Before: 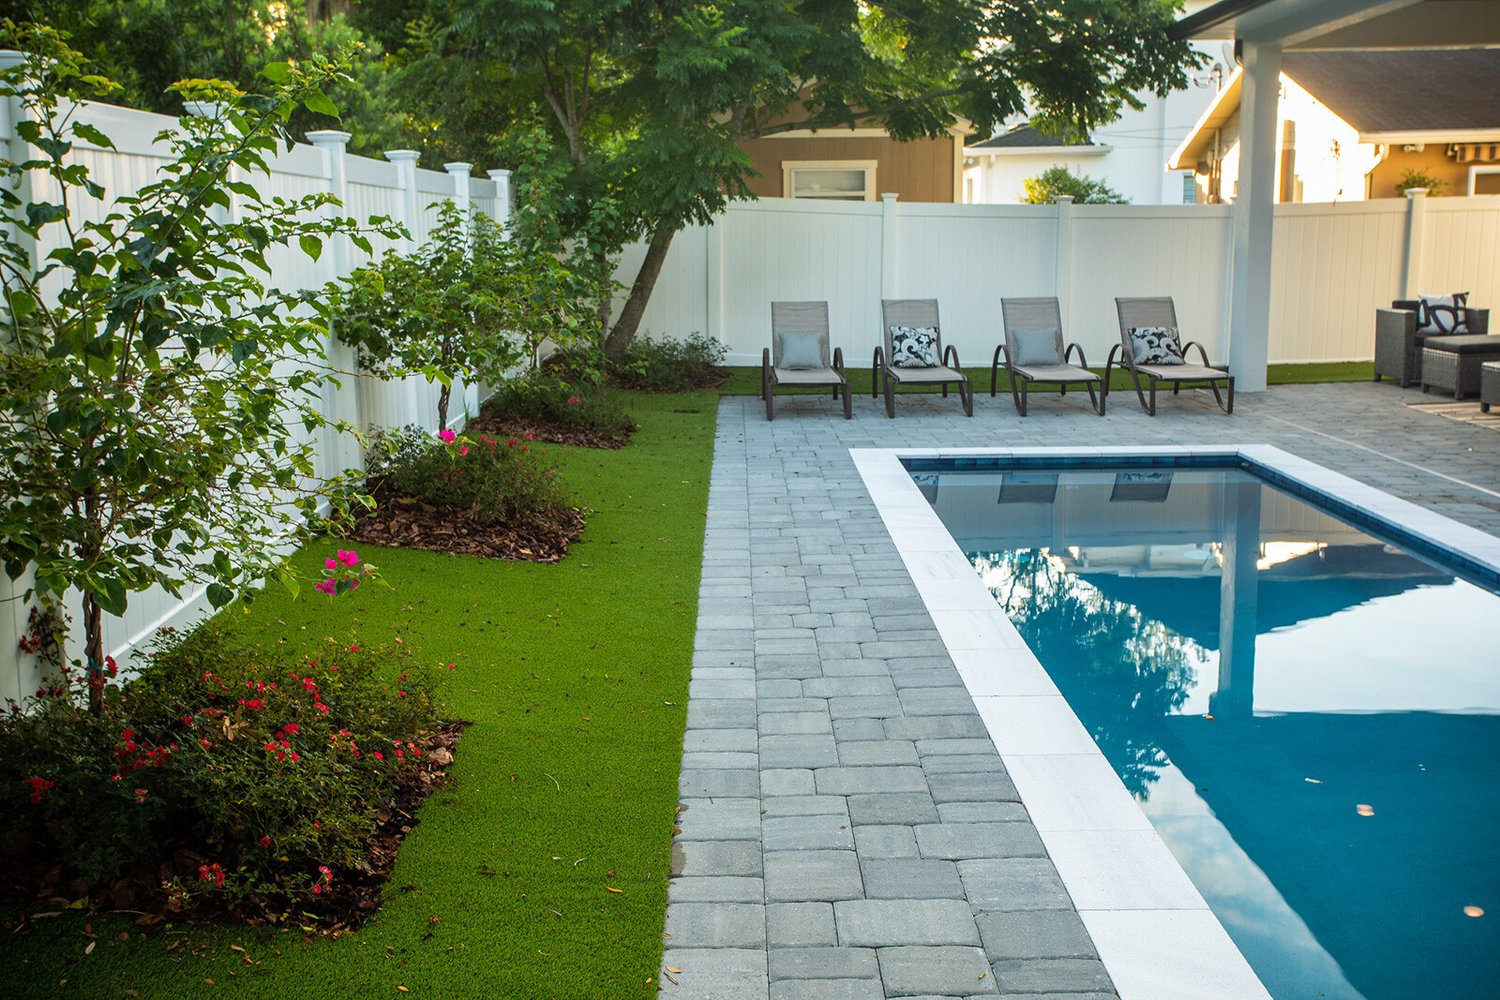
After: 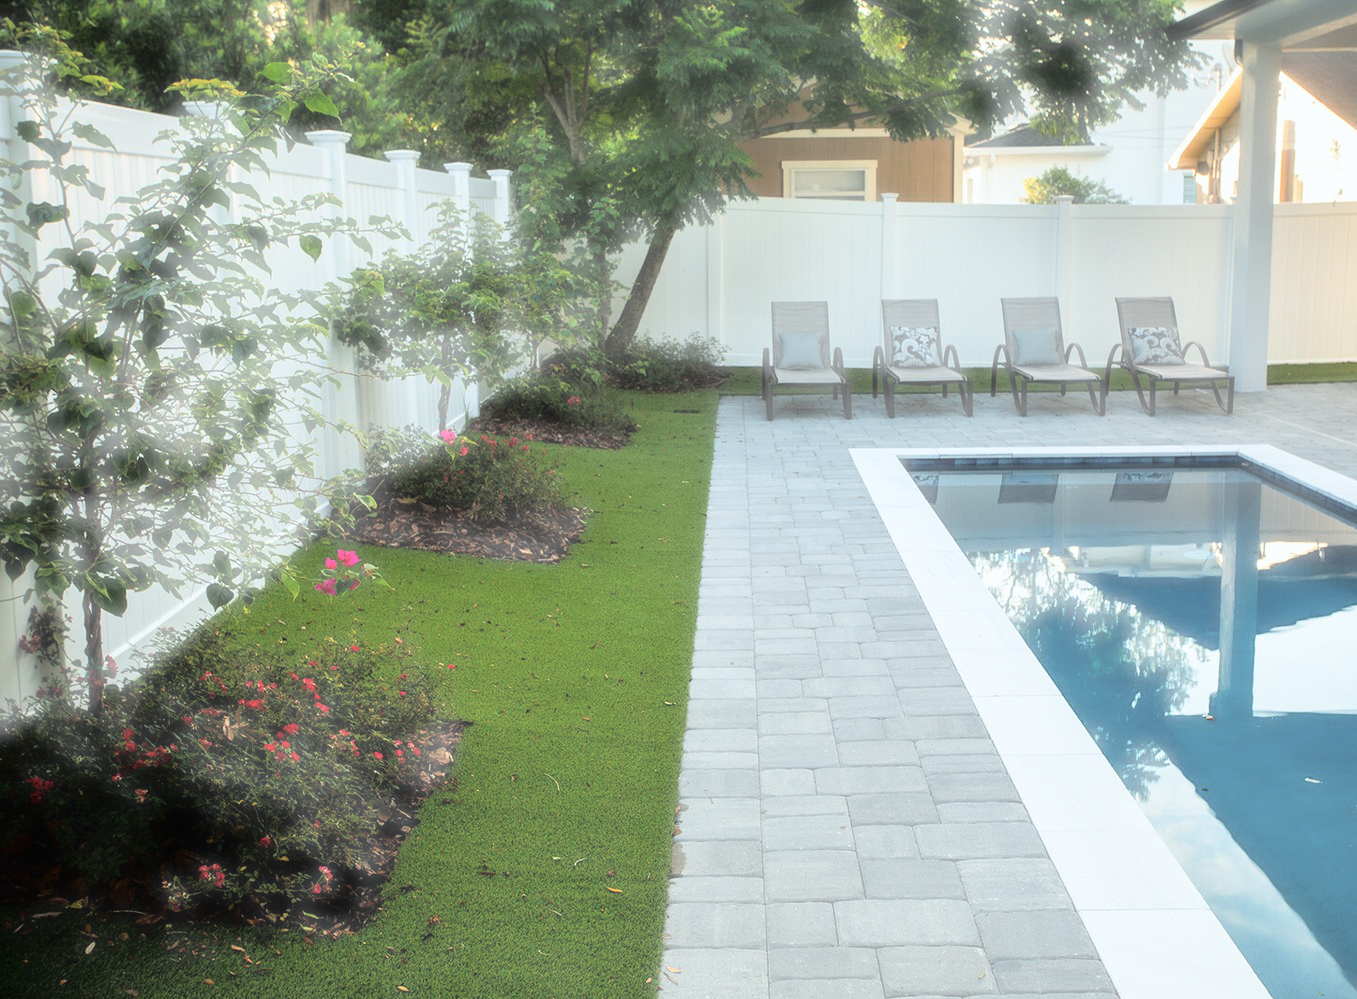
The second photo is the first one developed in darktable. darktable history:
crop: right 9.516%, bottom 0.048%
tone curve: curves: ch0 [(0, 0) (0.003, 0.01) (0.011, 0.01) (0.025, 0.011) (0.044, 0.019) (0.069, 0.032) (0.1, 0.054) (0.136, 0.088) (0.177, 0.138) (0.224, 0.214) (0.277, 0.297) (0.335, 0.391) (0.399, 0.469) (0.468, 0.551) (0.543, 0.622) (0.623, 0.699) (0.709, 0.775) (0.801, 0.85) (0.898, 0.929) (1, 1)], color space Lab, independent channels, preserve colors none
exposure: black level correction -0.001, exposure 0.079 EV, compensate highlight preservation false
haze removal: strength -0.897, distance 0.227, compatibility mode true, adaptive false
